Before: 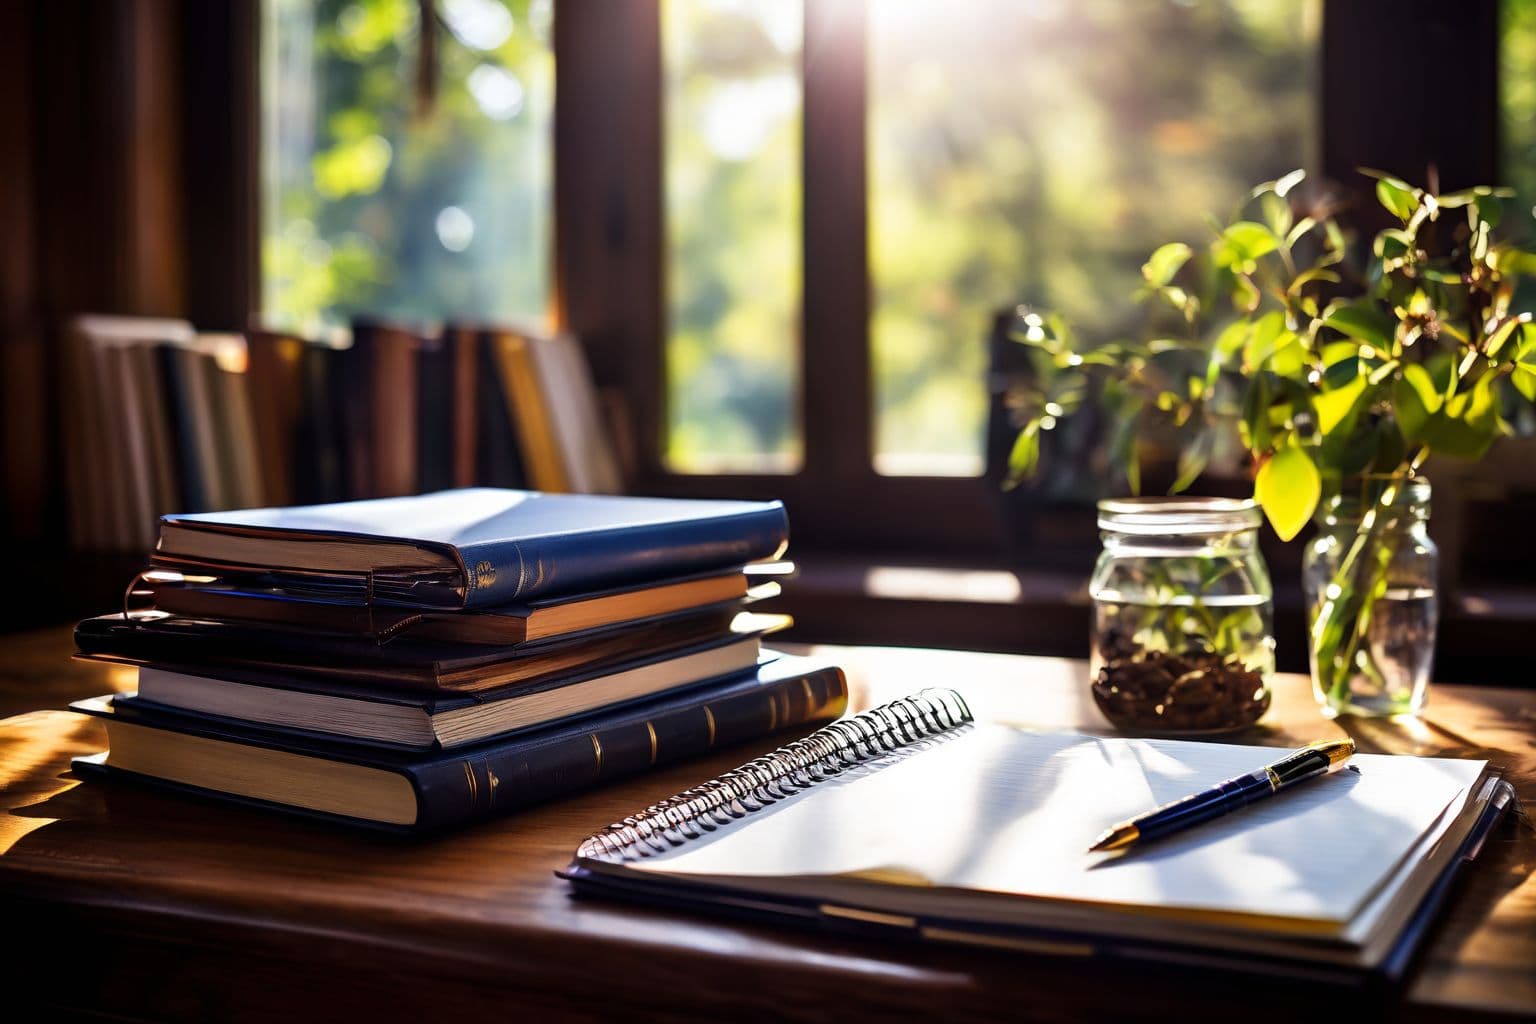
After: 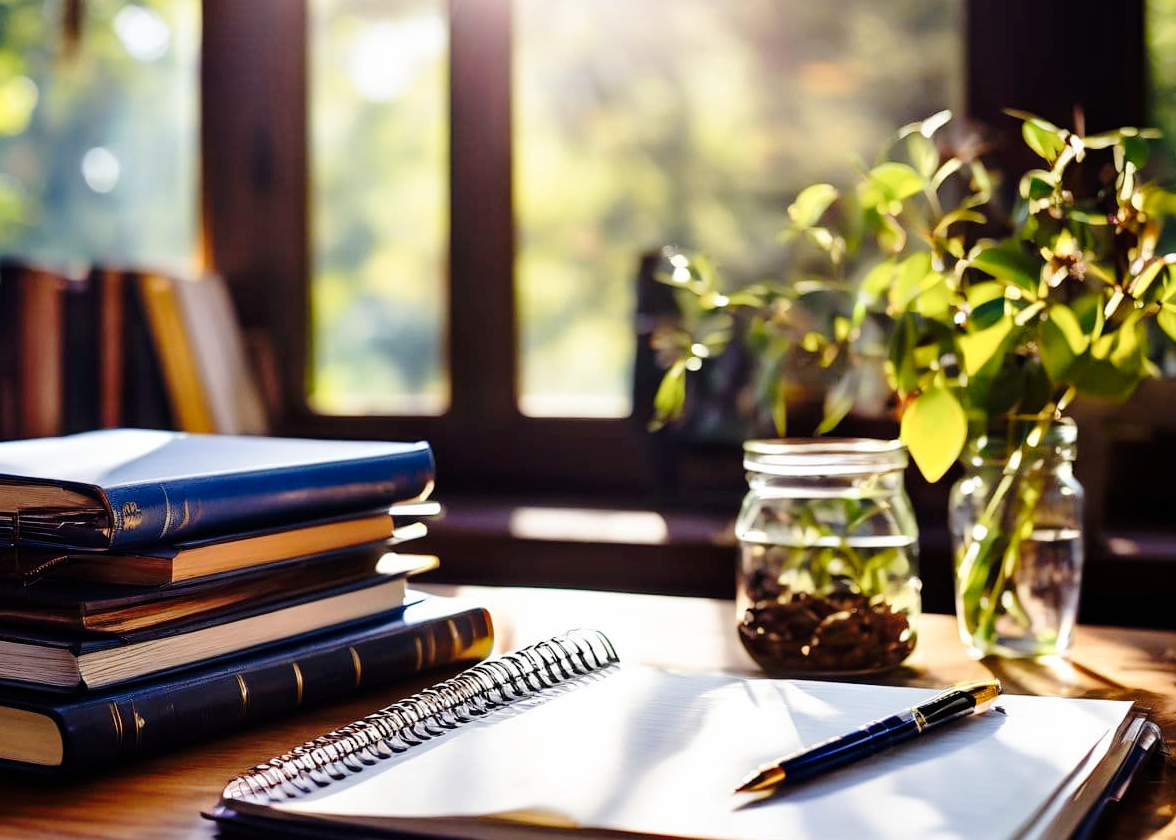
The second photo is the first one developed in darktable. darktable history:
crop: left 23.095%, top 5.827%, bottom 11.854%
tone curve: curves: ch0 [(0, 0) (0.003, 0.002) (0.011, 0.007) (0.025, 0.016) (0.044, 0.027) (0.069, 0.045) (0.1, 0.077) (0.136, 0.114) (0.177, 0.166) (0.224, 0.241) (0.277, 0.328) (0.335, 0.413) (0.399, 0.498) (0.468, 0.572) (0.543, 0.638) (0.623, 0.711) (0.709, 0.786) (0.801, 0.853) (0.898, 0.929) (1, 1)], preserve colors none
